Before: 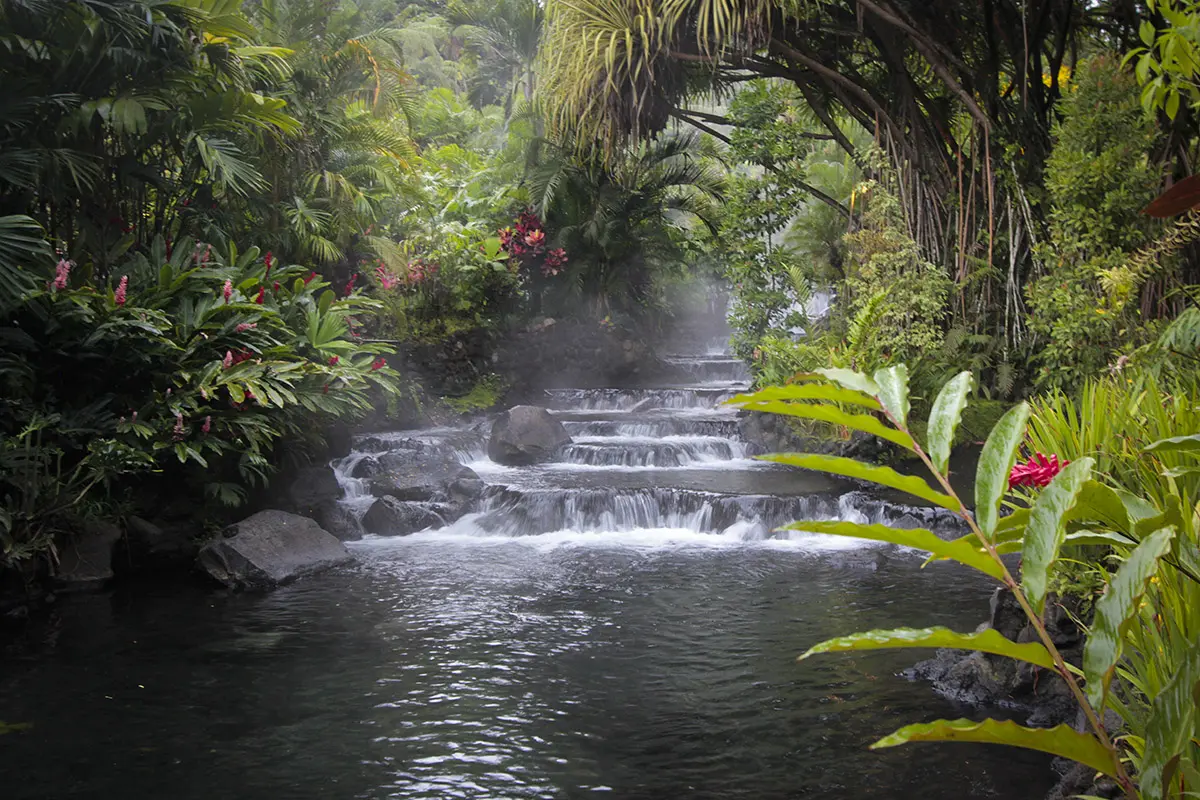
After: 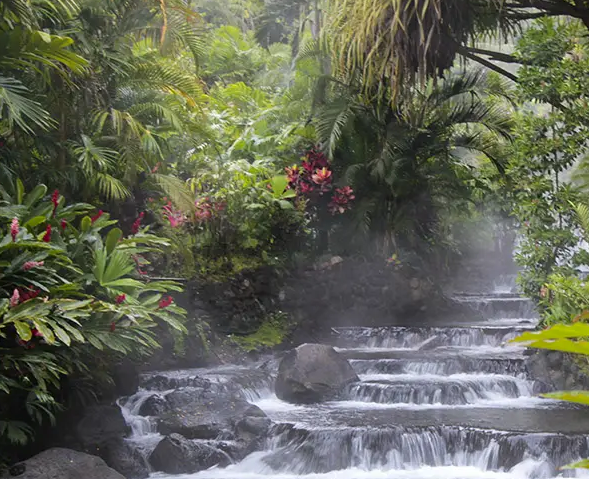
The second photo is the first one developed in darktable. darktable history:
crop: left 17.783%, top 7.771%, right 33.093%, bottom 32.279%
contrast brightness saturation: contrast 0.079, saturation 0.024
